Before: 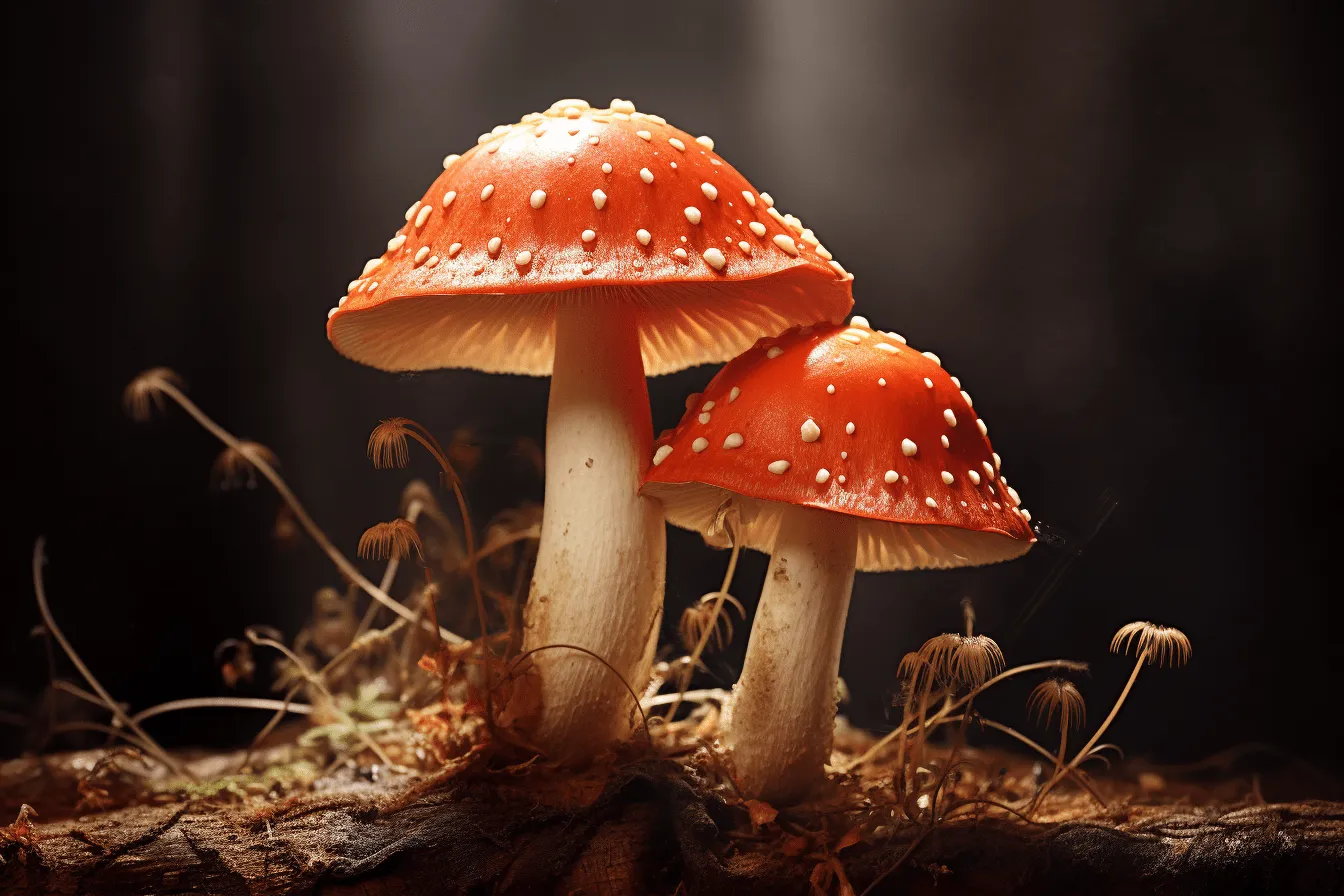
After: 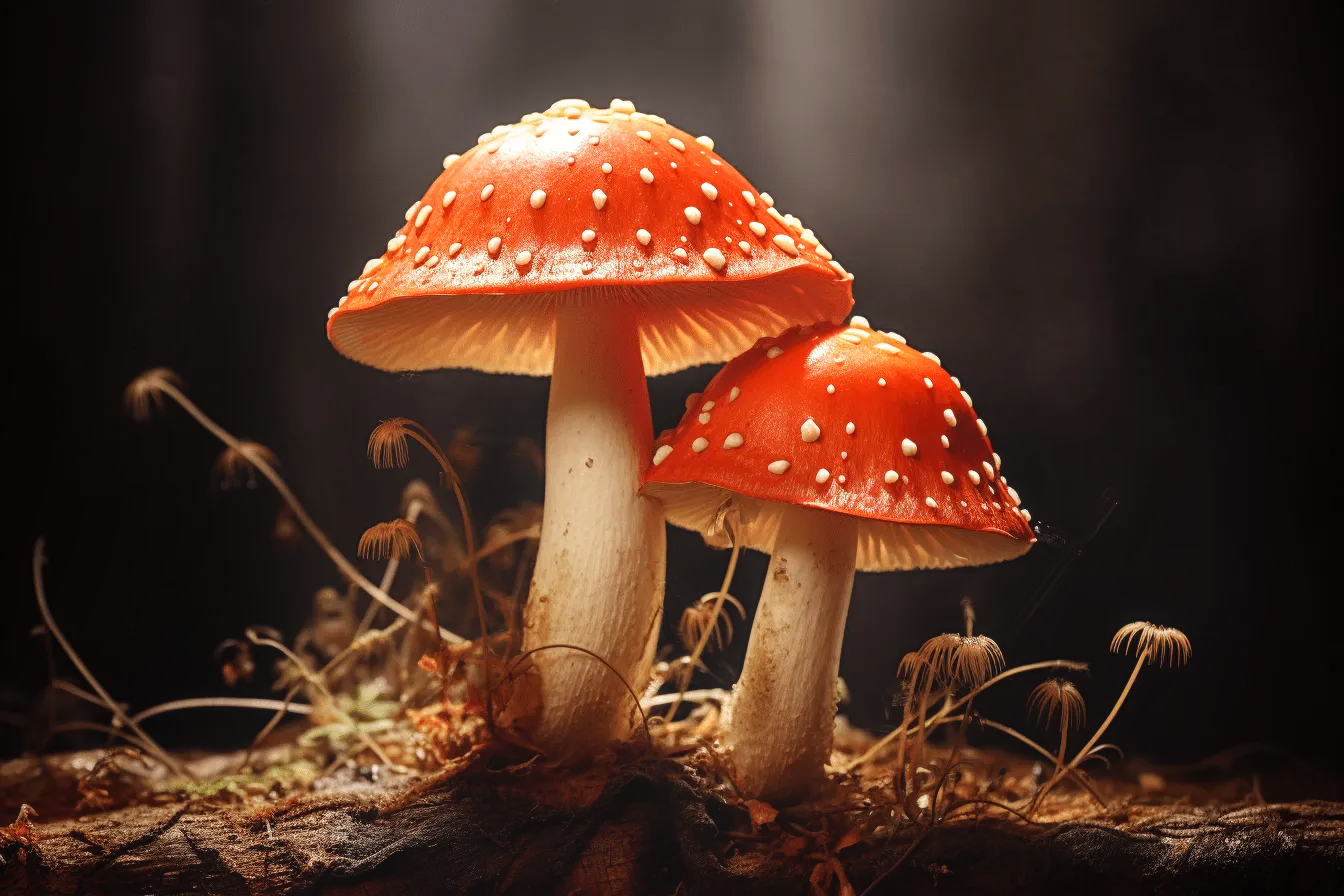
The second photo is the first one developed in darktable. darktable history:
tone equalizer: -8 EV -0.432 EV, -7 EV -0.376 EV, -6 EV -0.307 EV, -5 EV -0.227 EV, -3 EV 0.223 EV, -2 EV 0.34 EV, -1 EV 0.391 EV, +0 EV 0.387 EV
local contrast: highlights 46%, shadows 3%, detail 100%
